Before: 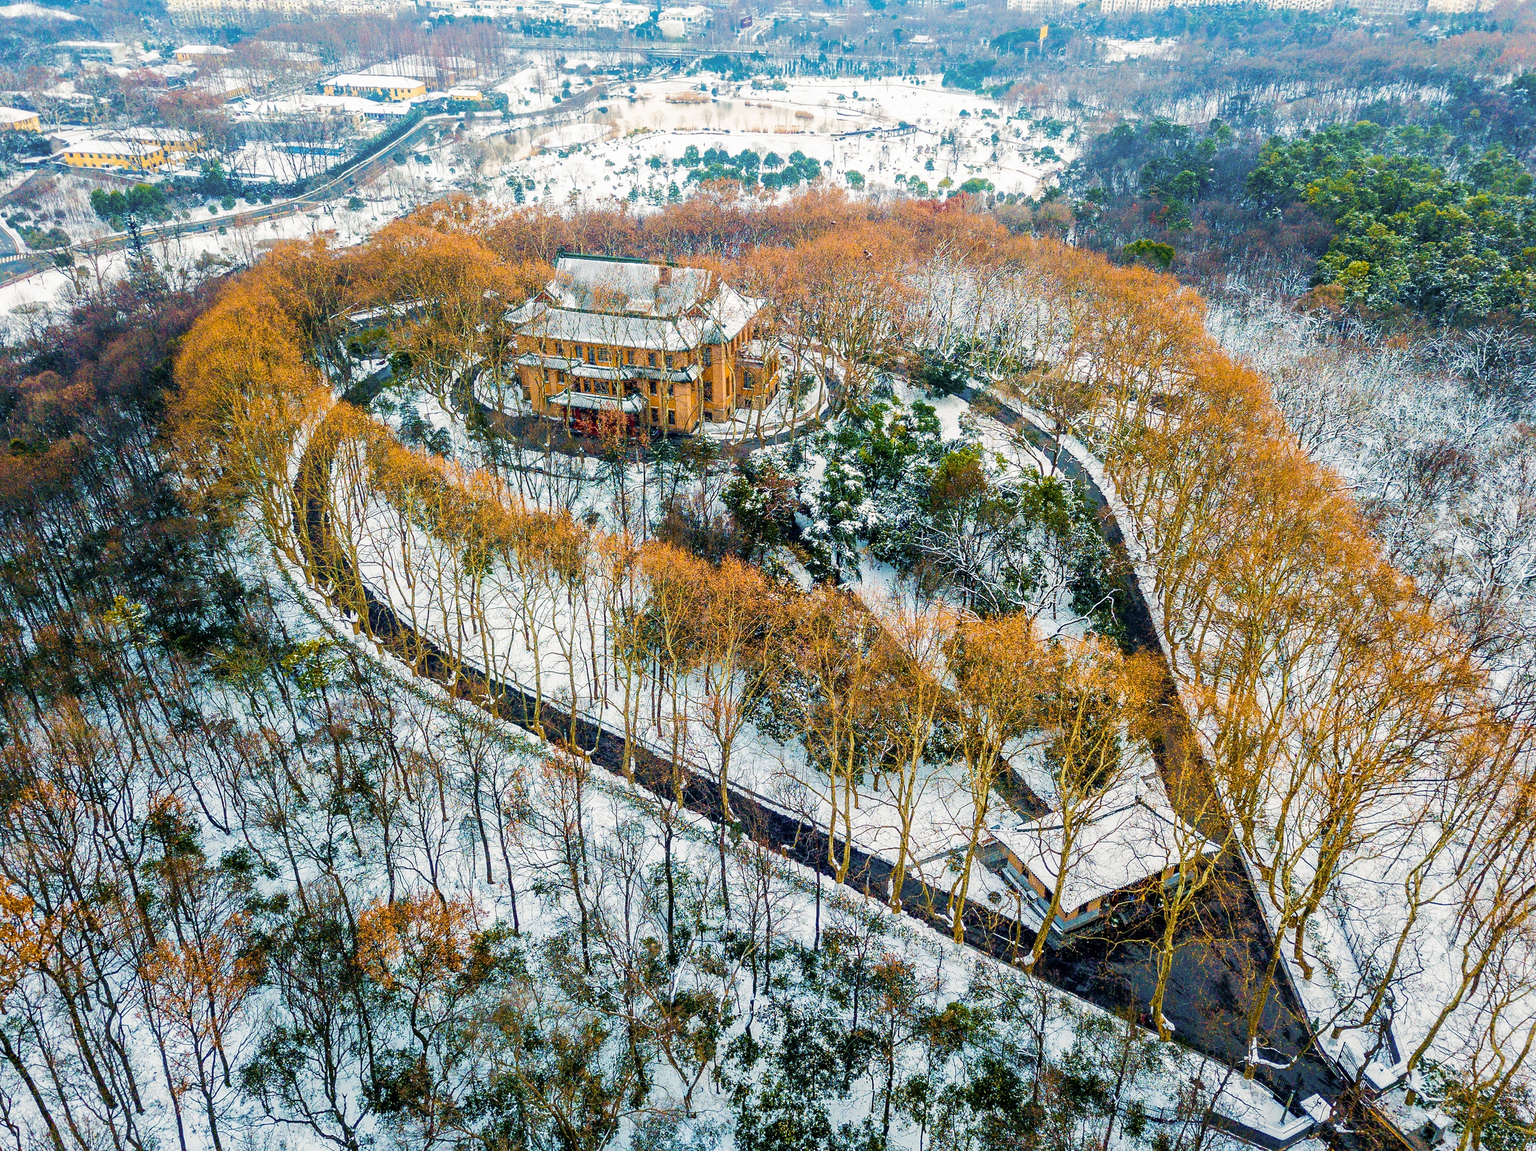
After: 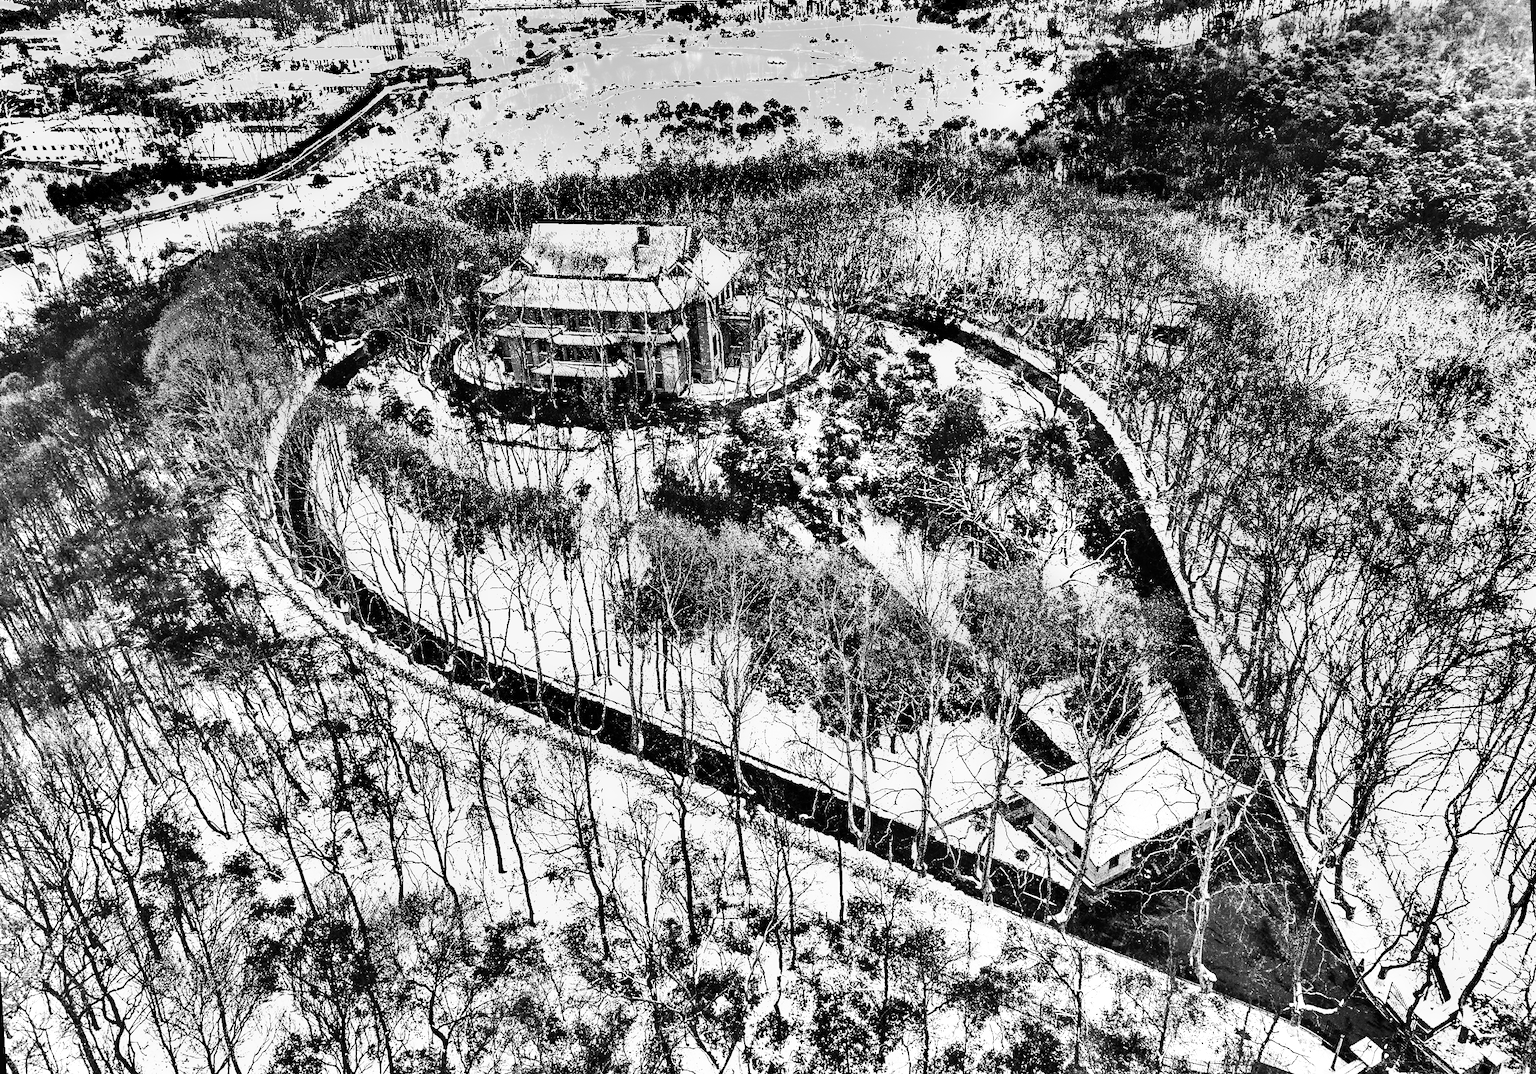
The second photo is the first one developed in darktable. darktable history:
monochrome: a -6.99, b 35.61, size 1.4
shadows and highlights: radius 123.98, shadows 100, white point adjustment -3, highlights -100, highlights color adjustment 89.84%, soften with gaussian
tone curve: curves: ch0 [(0, 0.013) (0.198, 0.175) (0.512, 0.582) (0.625, 0.754) (0.81, 0.934) (1, 1)], color space Lab, linked channels, preserve colors none
haze removal: compatibility mode true, adaptive false
rotate and perspective: rotation -3.52°, crop left 0.036, crop right 0.964, crop top 0.081, crop bottom 0.919
exposure: black level correction 0, exposure 1.741 EV, compensate exposure bias true, compensate highlight preservation false
